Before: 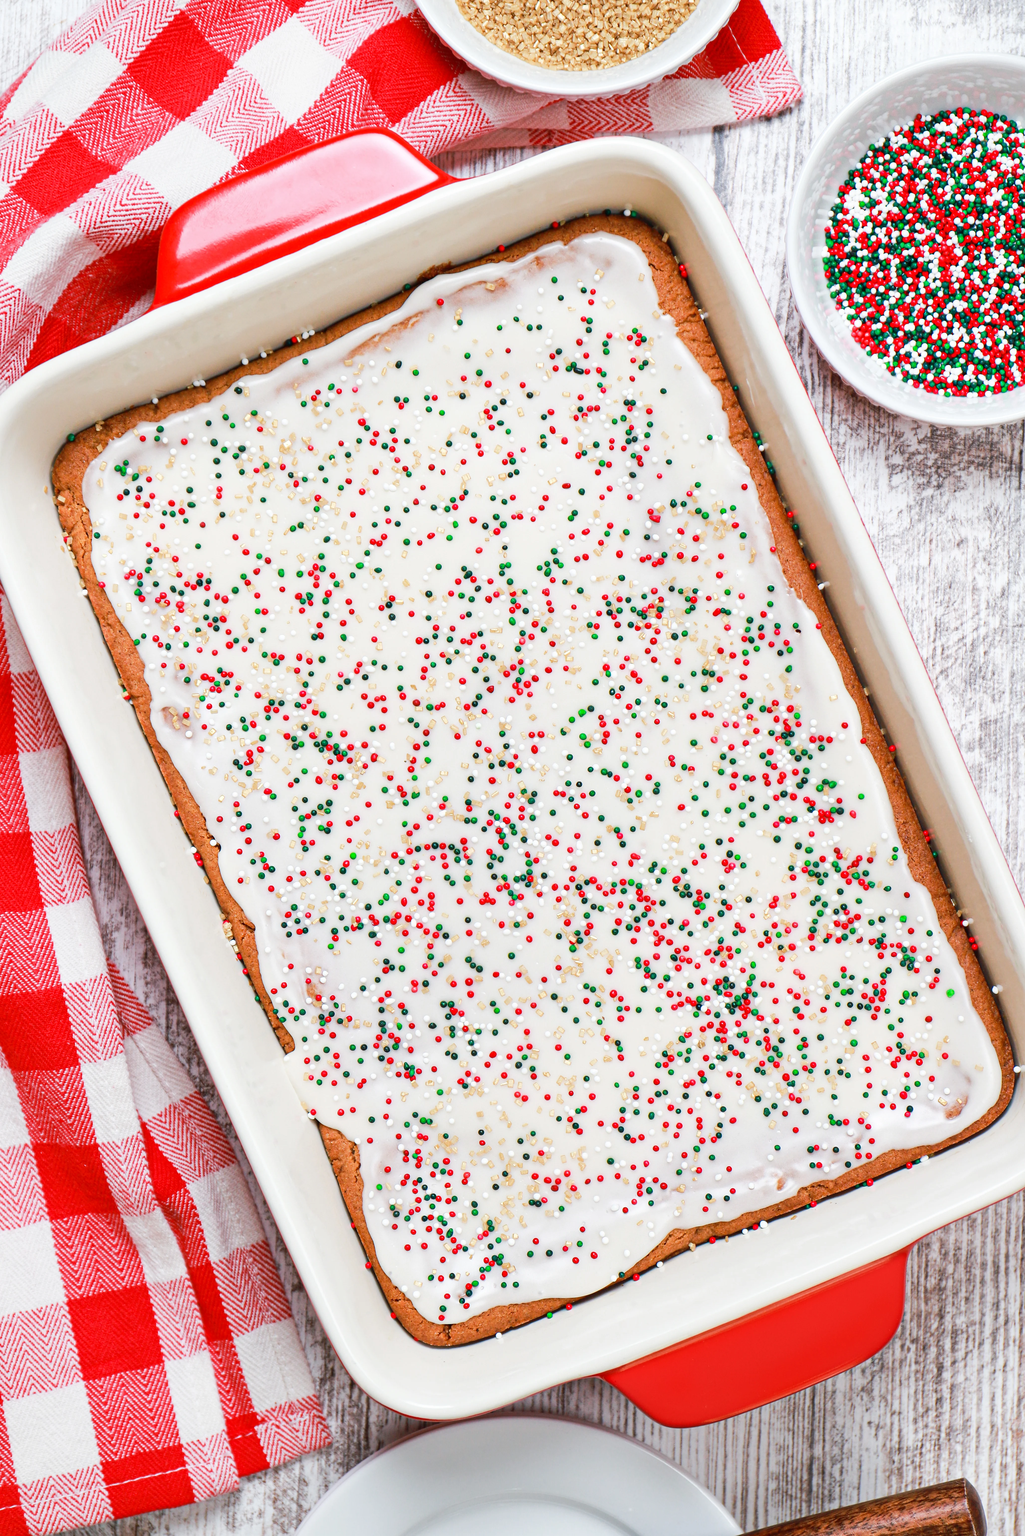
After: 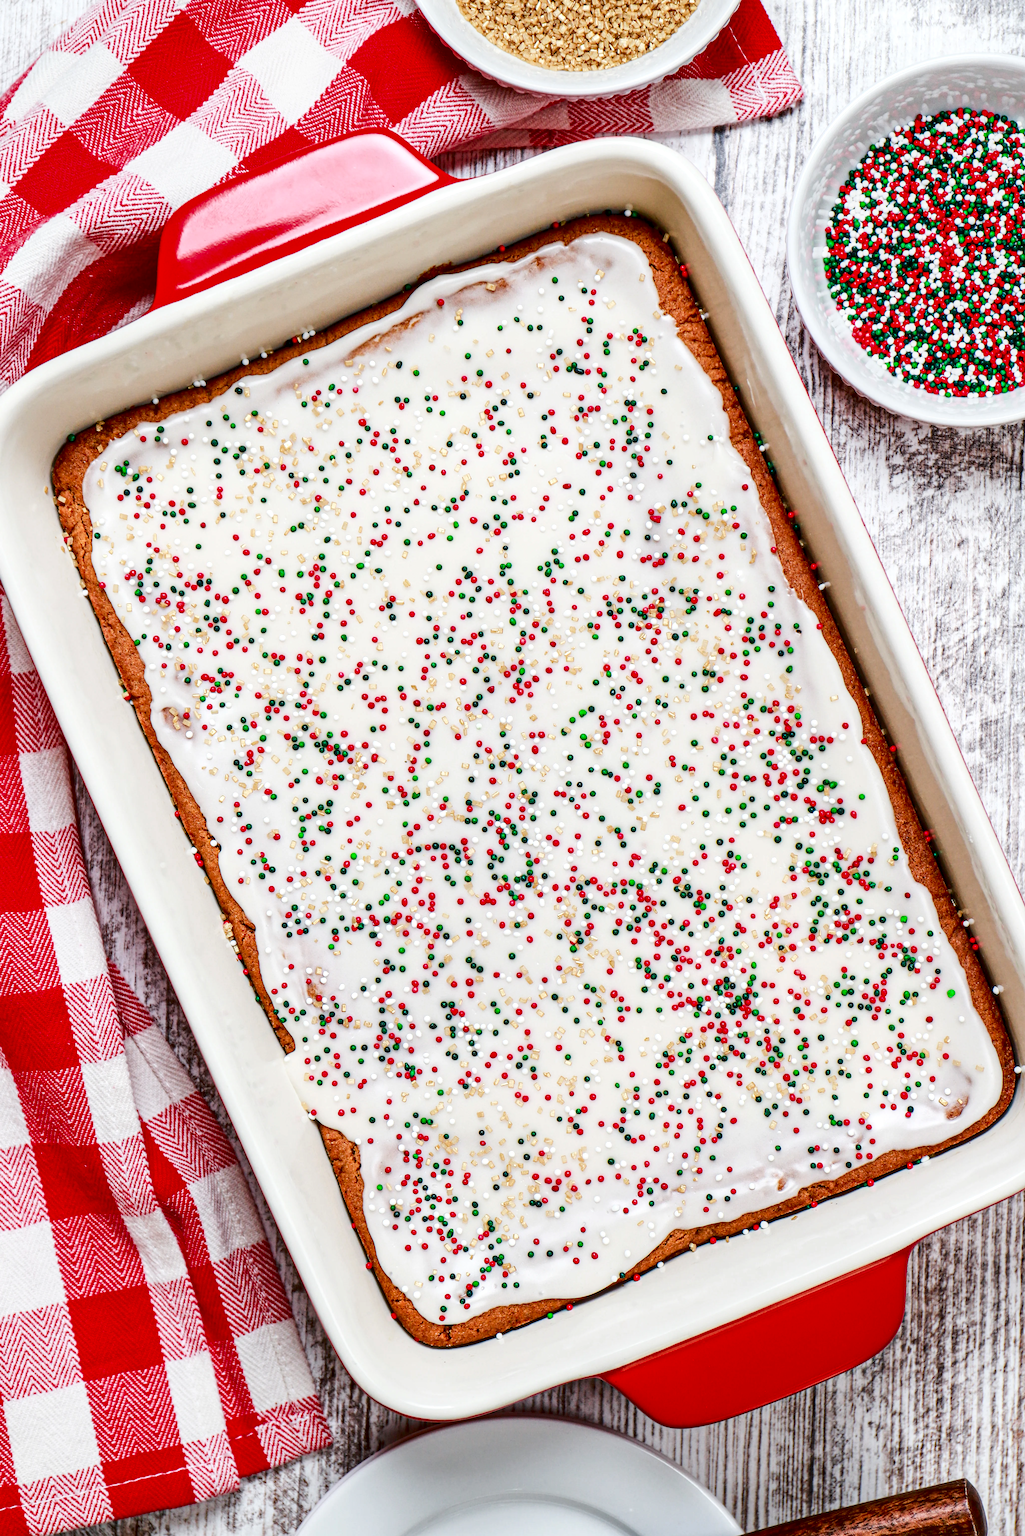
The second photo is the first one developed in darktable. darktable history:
contrast brightness saturation: contrast 0.191, brightness -0.23, saturation 0.118
local contrast: detail 130%
